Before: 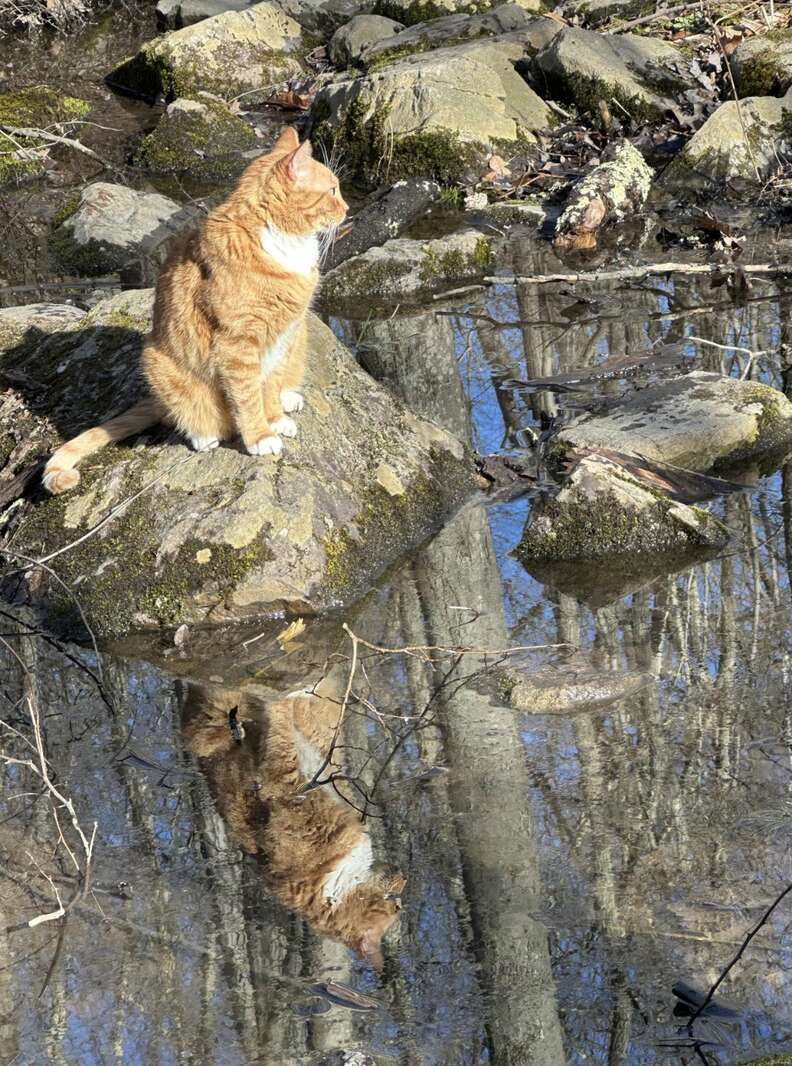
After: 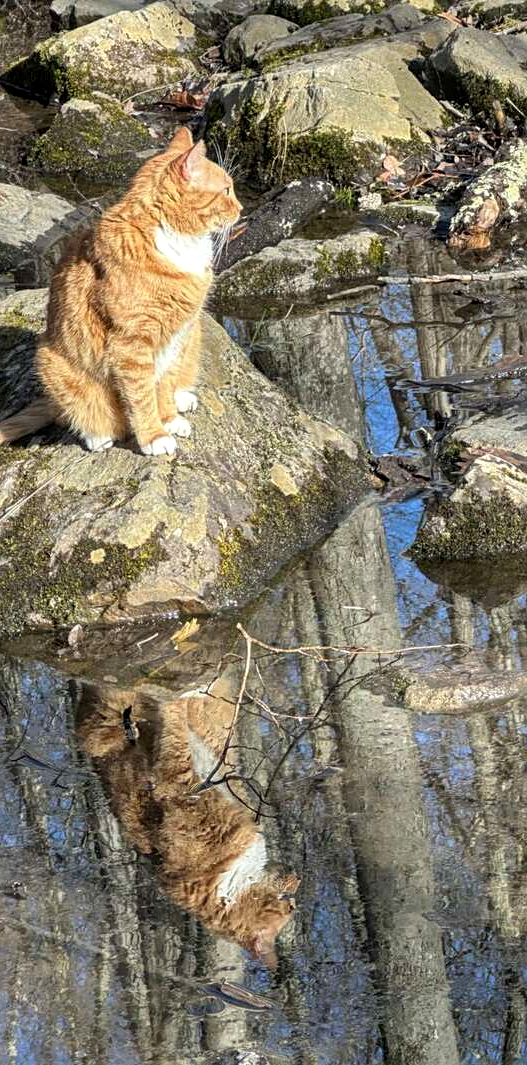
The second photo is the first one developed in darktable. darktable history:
sharpen: amount 0.2
shadows and highlights: soften with gaussian
crop and rotate: left 13.409%, right 19.924%
local contrast: on, module defaults
